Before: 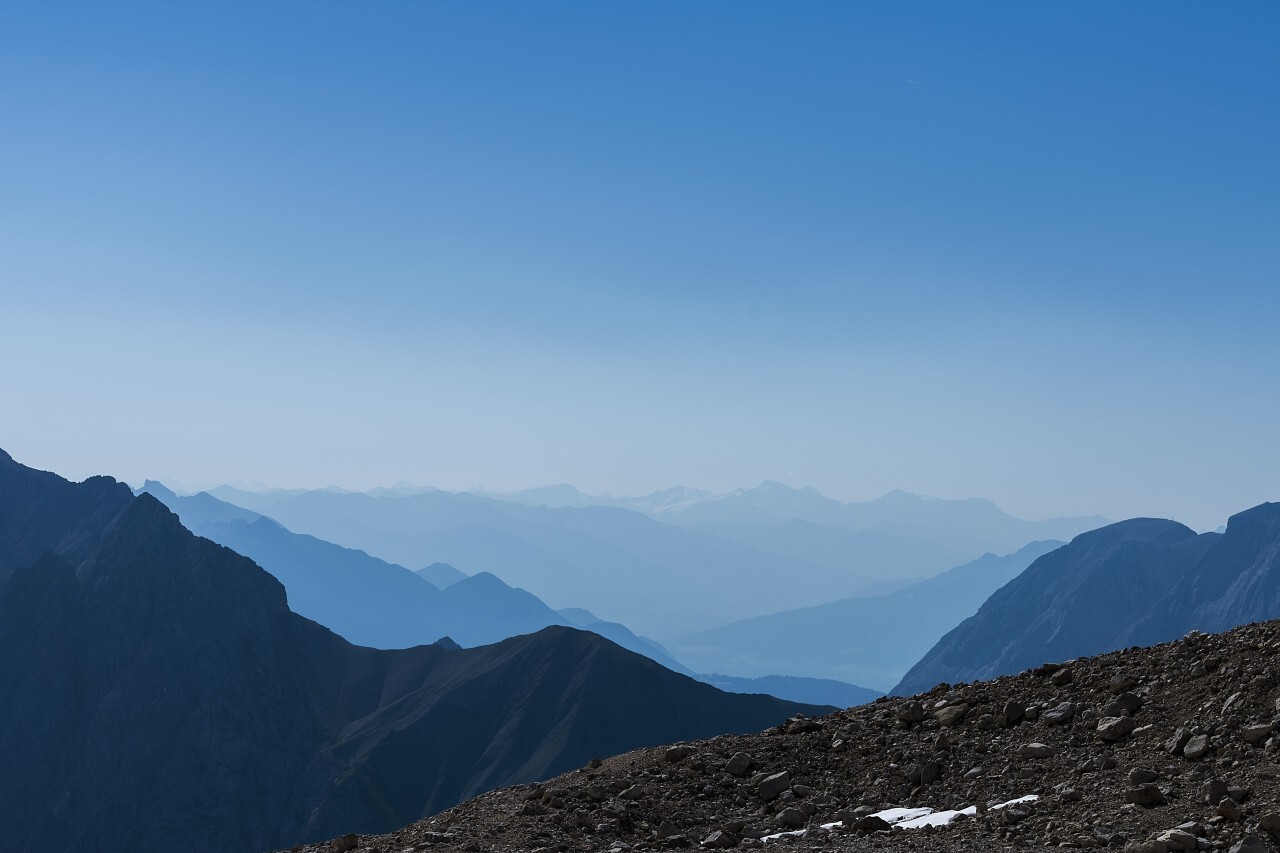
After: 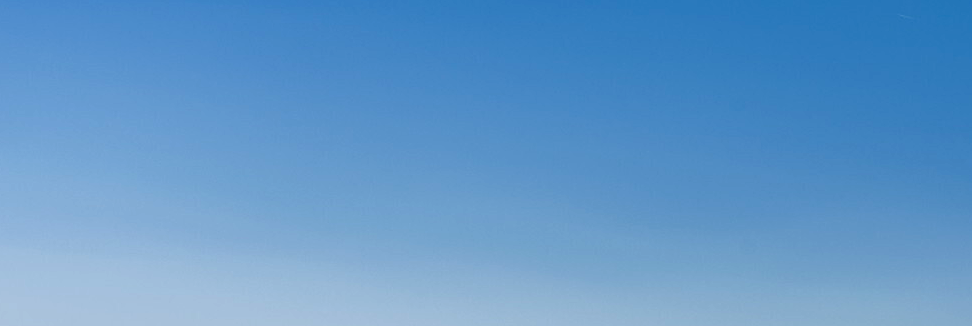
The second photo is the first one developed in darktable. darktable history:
haze removal: strength 0.295, distance 0.253, compatibility mode true, adaptive false
crop: left 0.561%, top 7.626%, right 23.495%, bottom 54.121%
